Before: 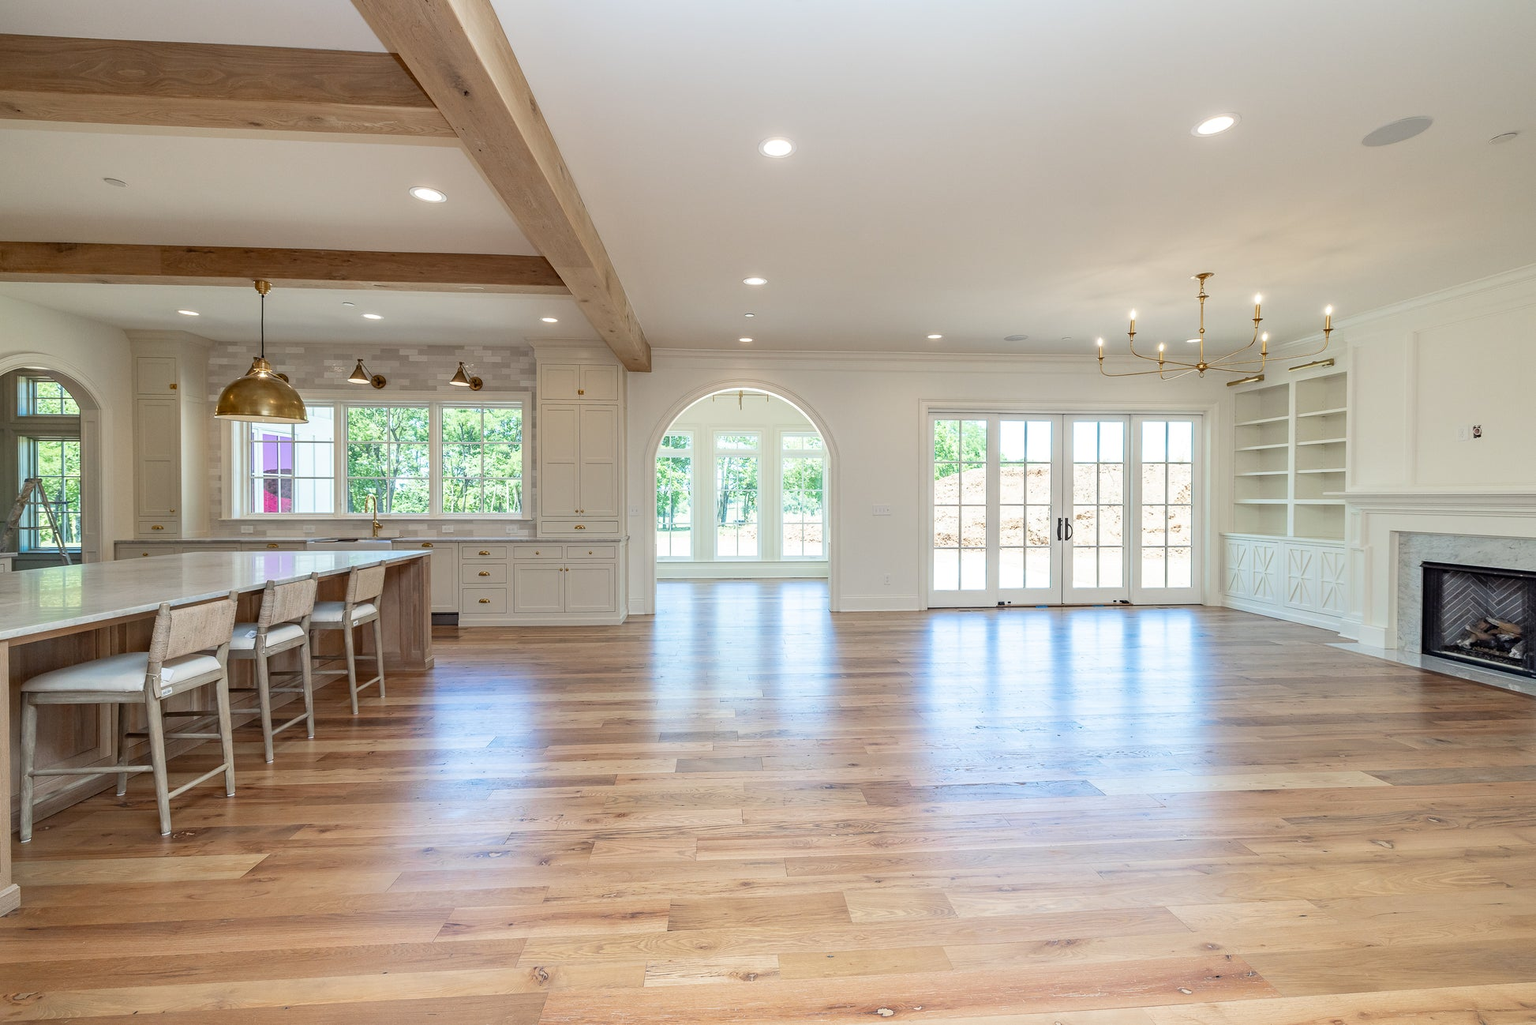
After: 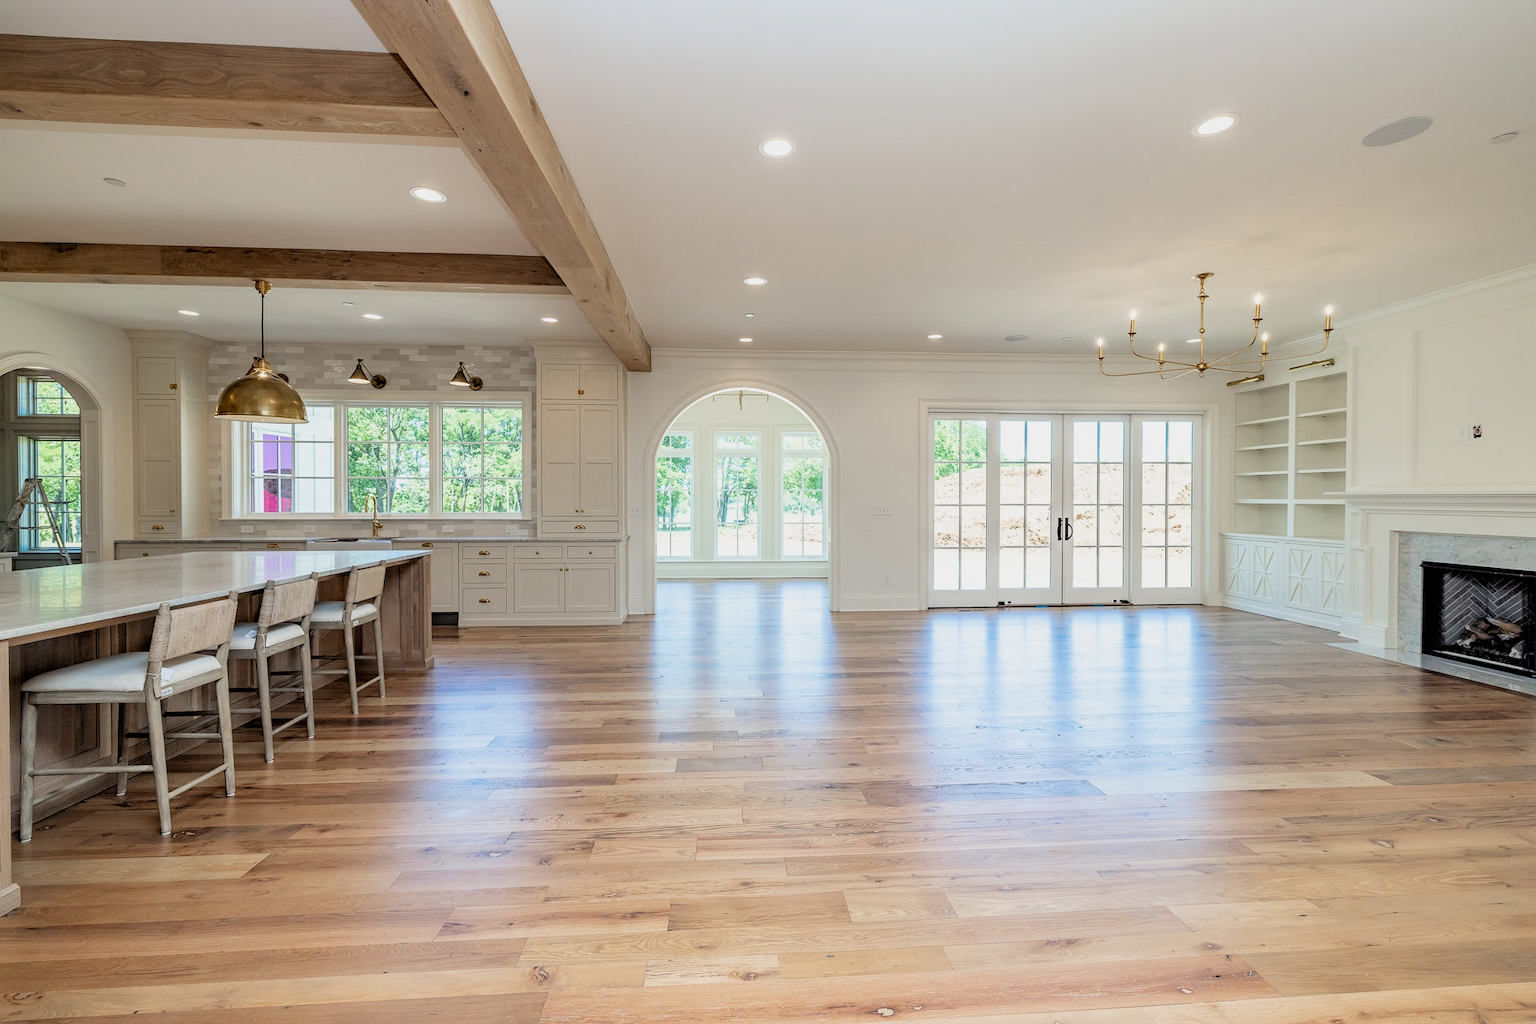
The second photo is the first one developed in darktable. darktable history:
white balance: emerald 1
filmic rgb: black relative exposure -3.92 EV, white relative exposure 3.14 EV, hardness 2.87
